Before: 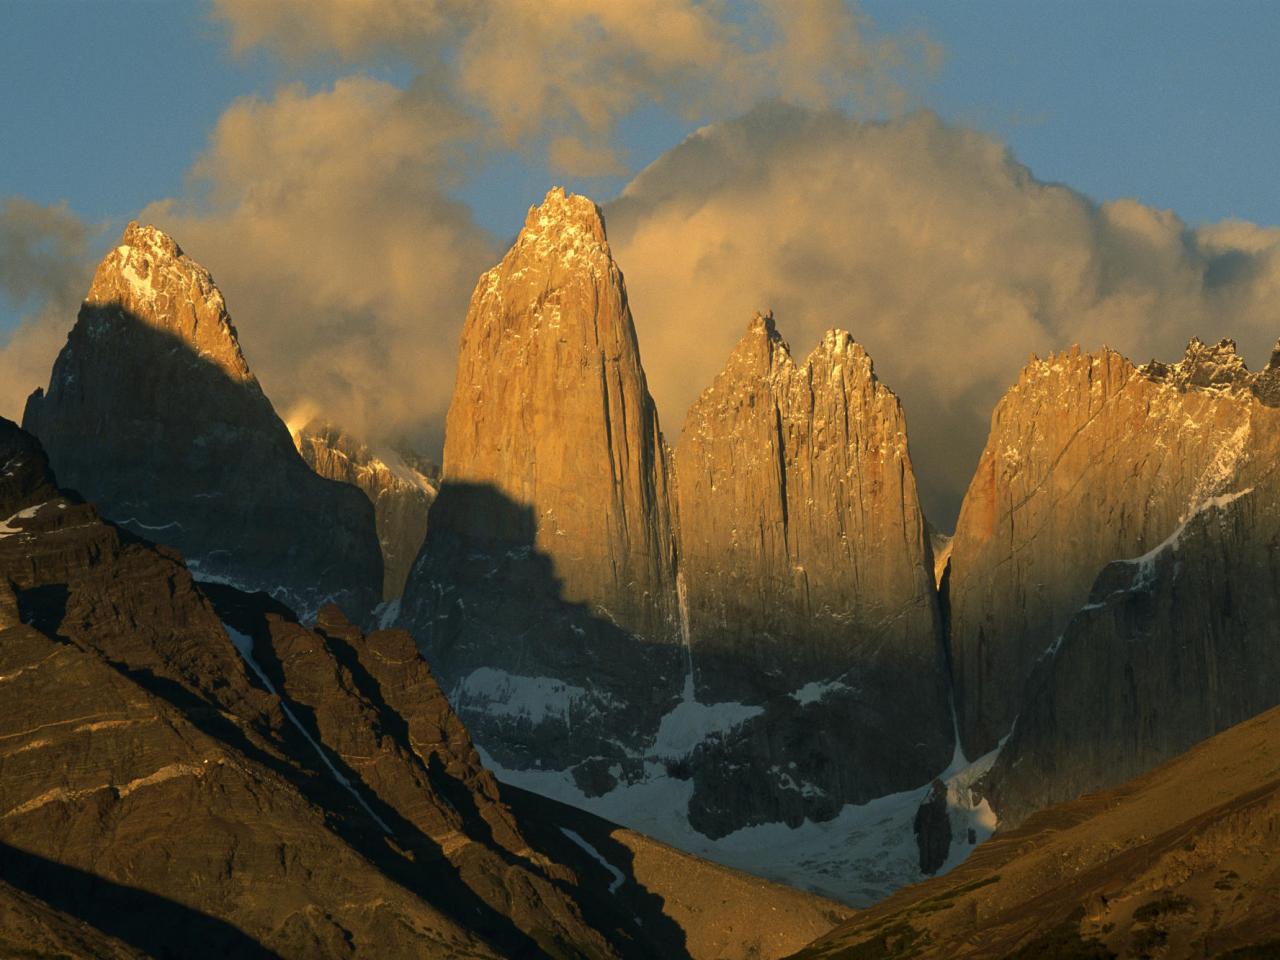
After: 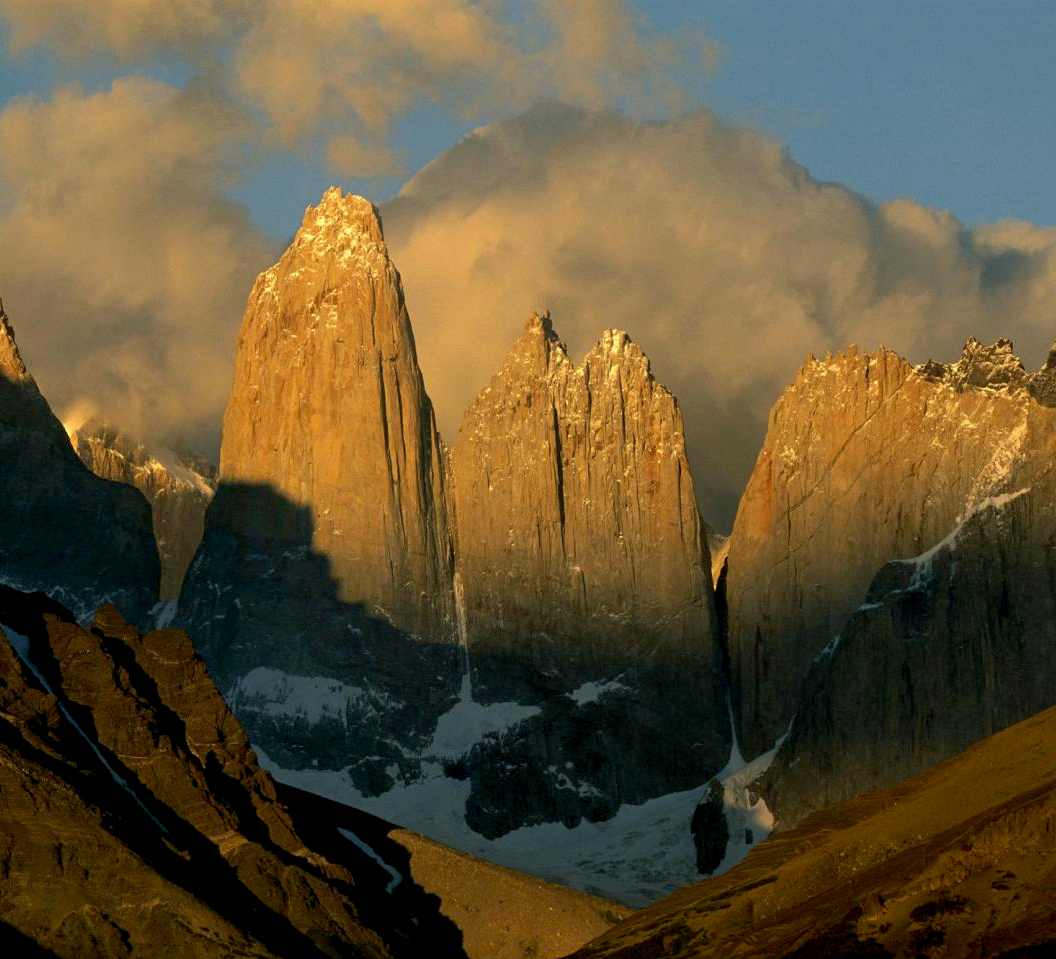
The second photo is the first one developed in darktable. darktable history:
exposure: black level correction 0.009, exposure 0.017 EV, compensate exposure bias true, compensate highlight preservation false
crop: left 17.481%, bottom 0.037%
